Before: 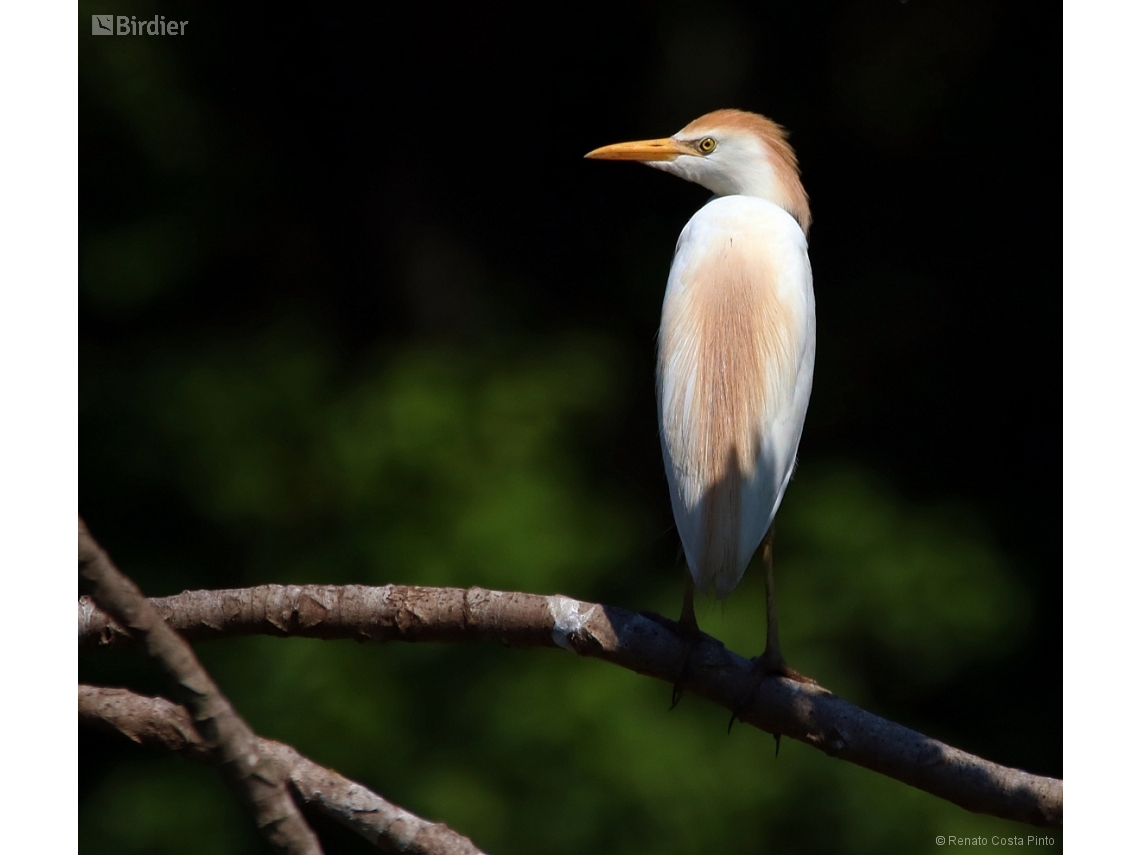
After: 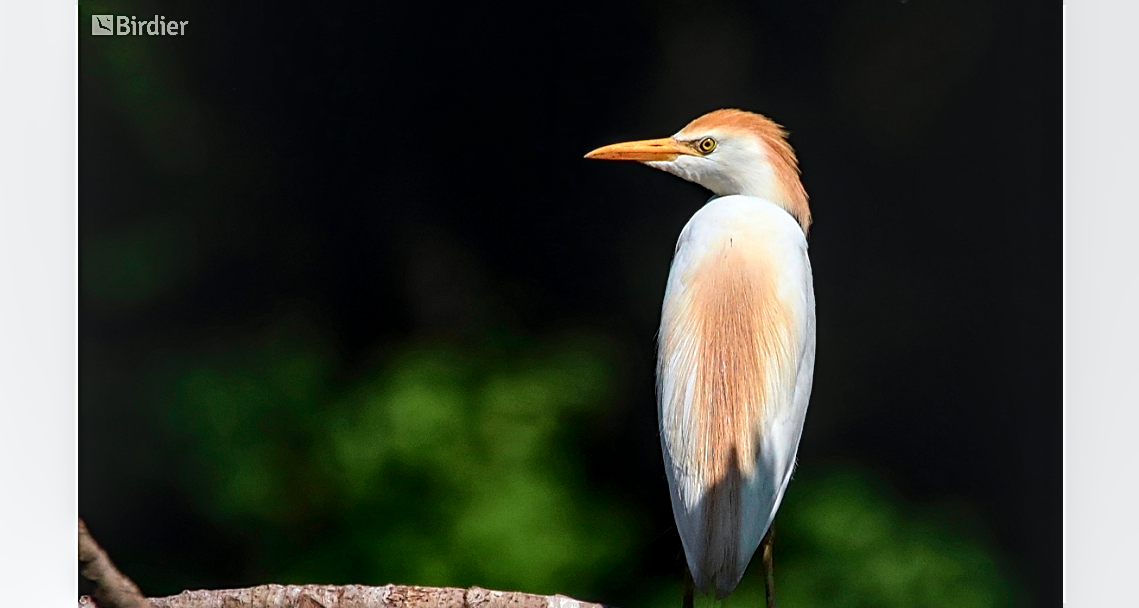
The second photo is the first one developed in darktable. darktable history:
sharpen: on, module defaults
crop: right 0.001%, bottom 28.852%
tone curve: curves: ch0 [(0, 0) (0.051, 0.047) (0.102, 0.099) (0.228, 0.275) (0.432, 0.535) (0.695, 0.778) (0.908, 0.946) (1, 1)]; ch1 [(0, 0) (0.339, 0.298) (0.402, 0.363) (0.453, 0.413) (0.485, 0.469) (0.494, 0.493) (0.504, 0.501) (0.525, 0.534) (0.563, 0.595) (0.597, 0.638) (1, 1)]; ch2 [(0, 0) (0.48, 0.48) (0.504, 0.5) (0.539, 0.554) (0.59, 0.63) (0.642, 0.684) (0.824, 0.815) (1, 1)], color space Lab, independent channels, preserve colors none
local contrast: detail 150%
